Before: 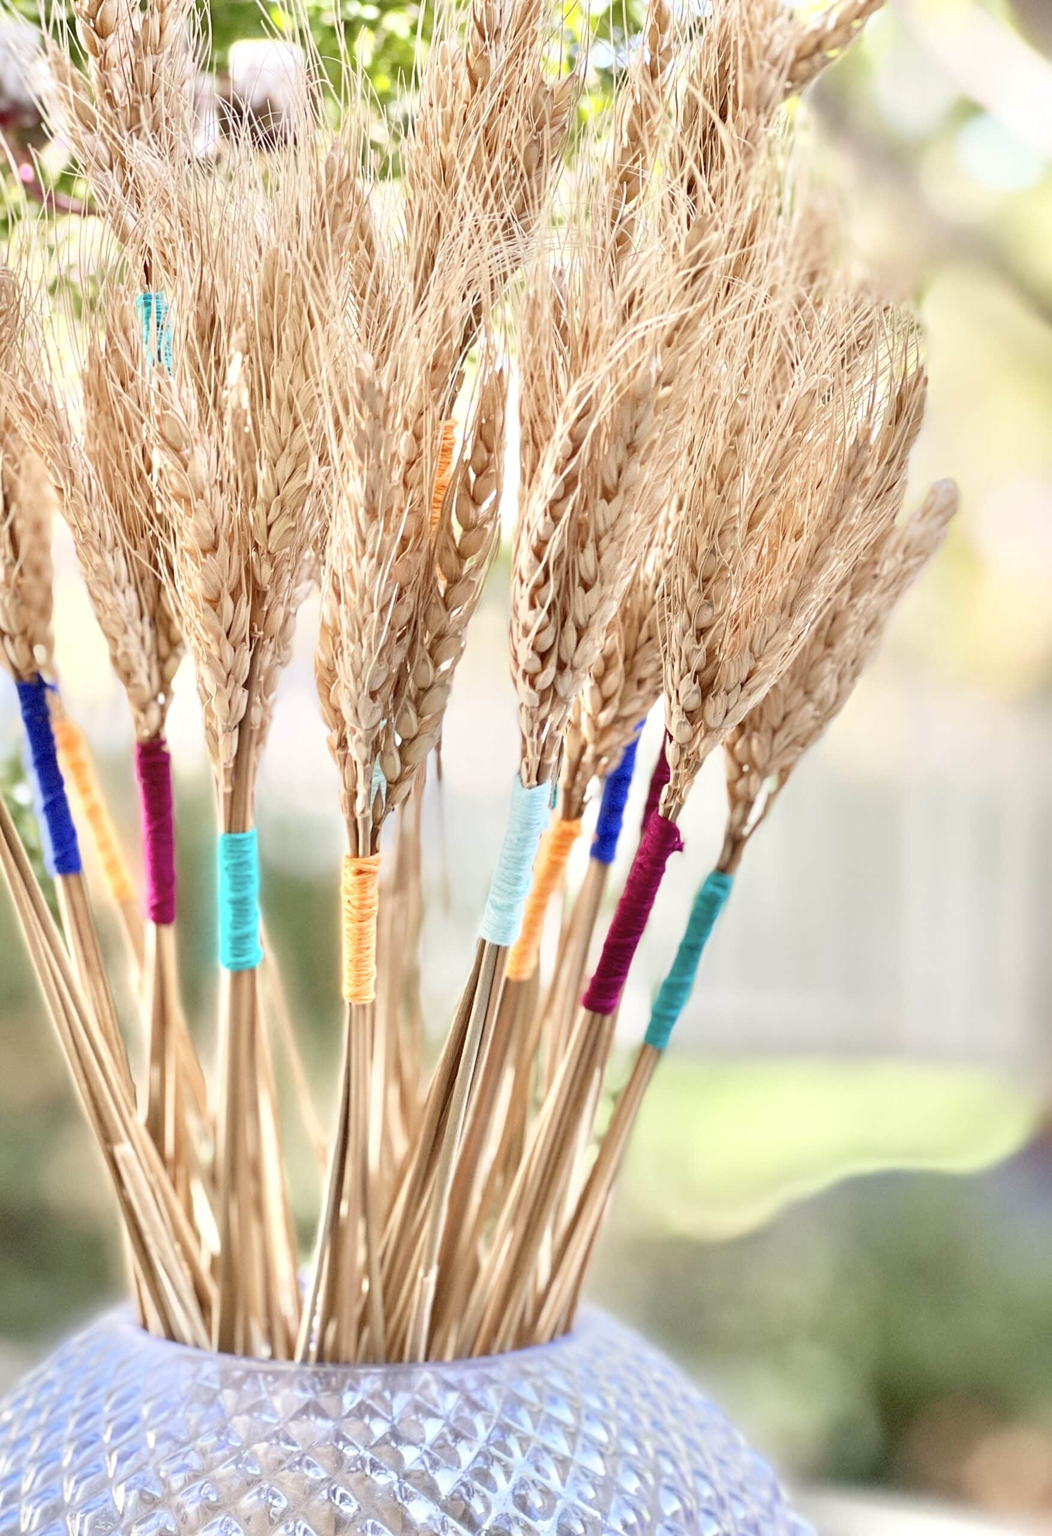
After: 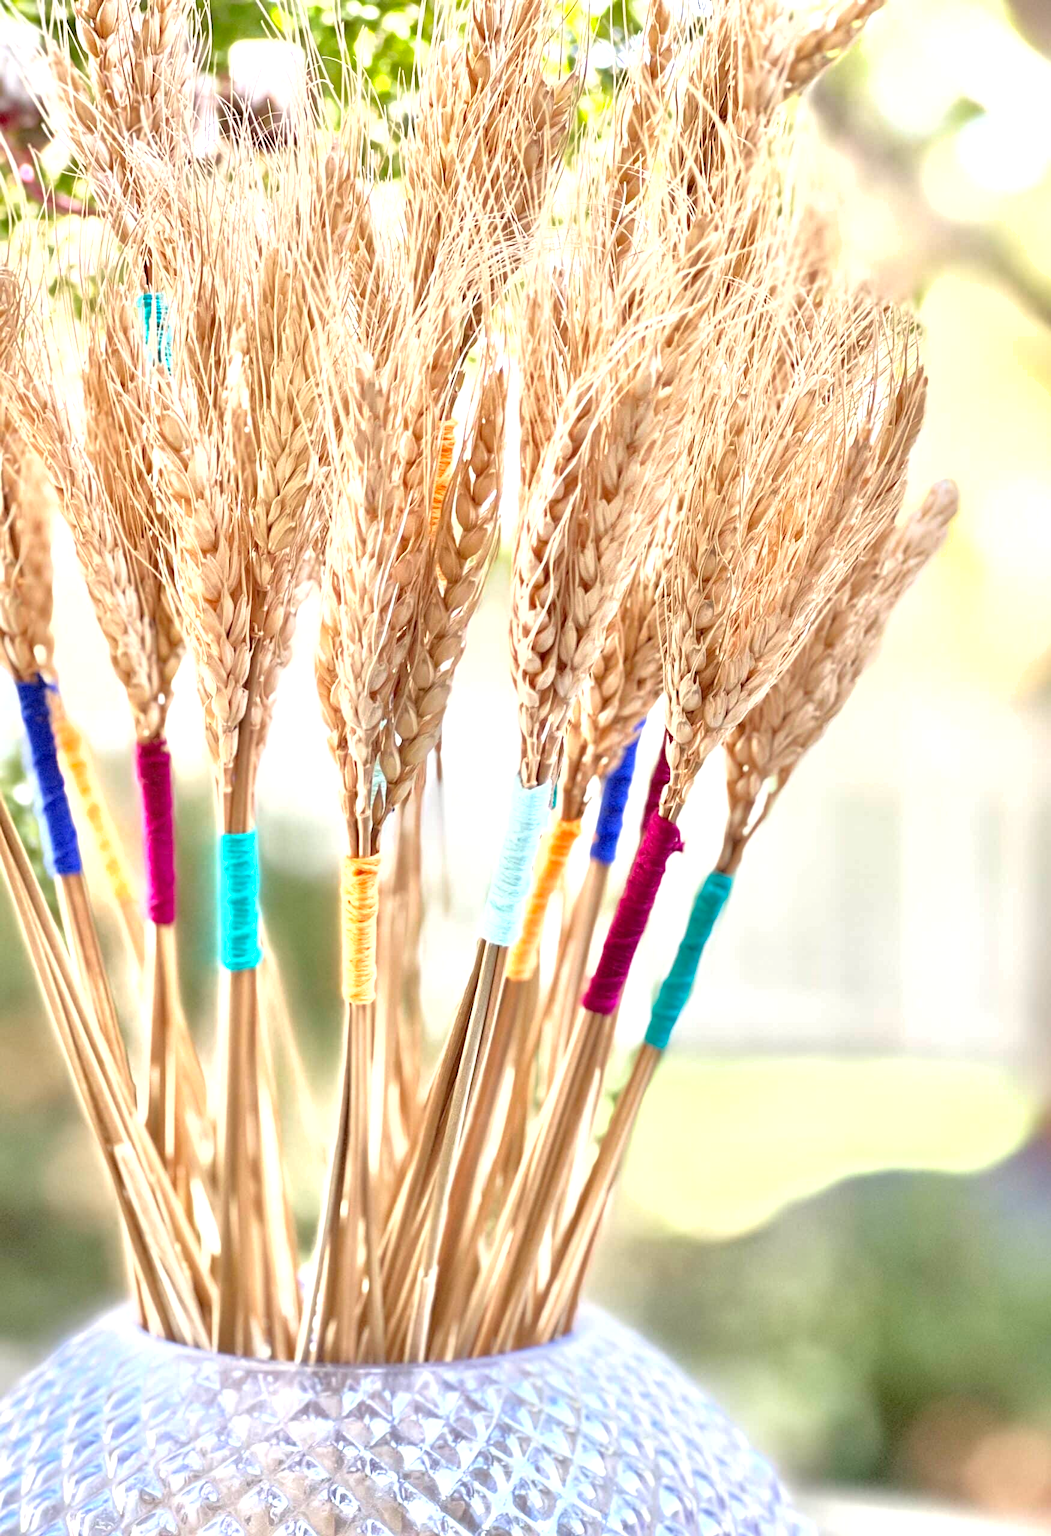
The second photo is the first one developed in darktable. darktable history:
exposure: exposure 0.566 EV, compensate highlight preservation false
shadows and highlights: shadows -20, white point adjustment -2, highlights -35
